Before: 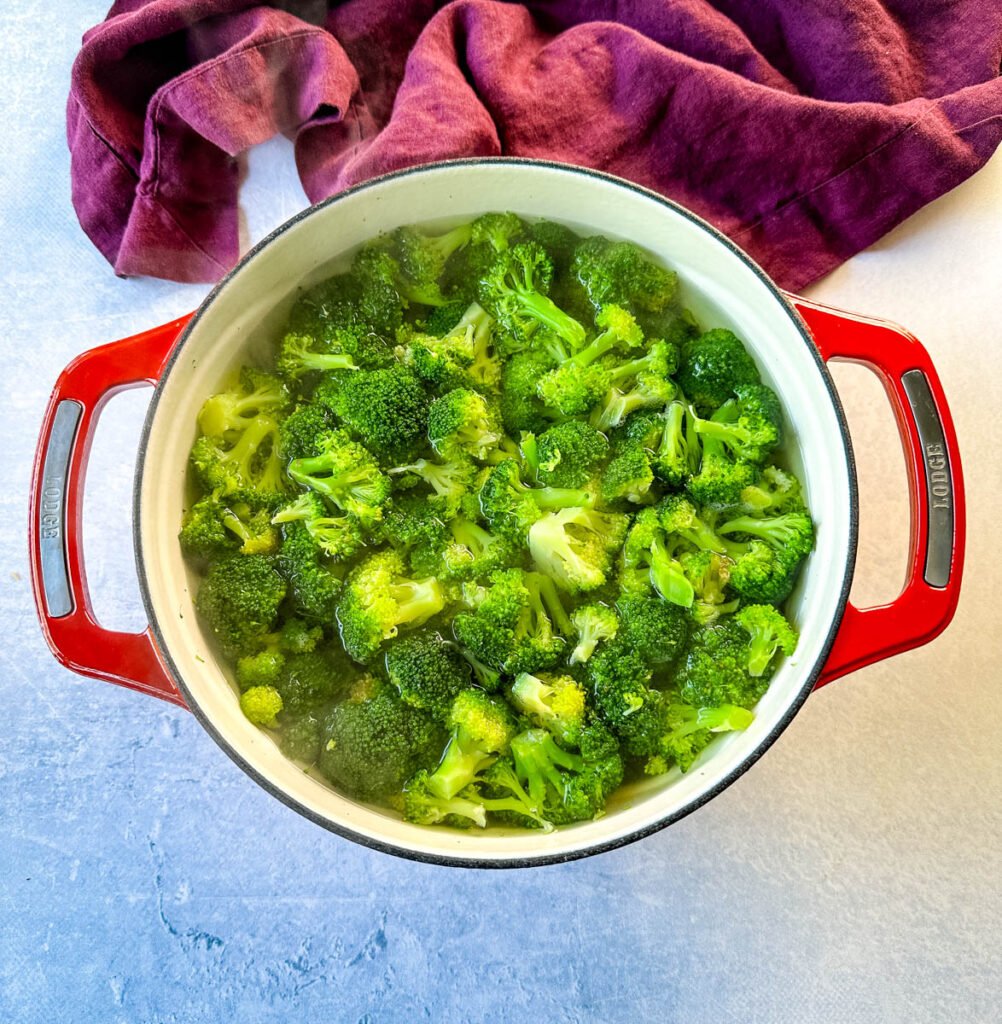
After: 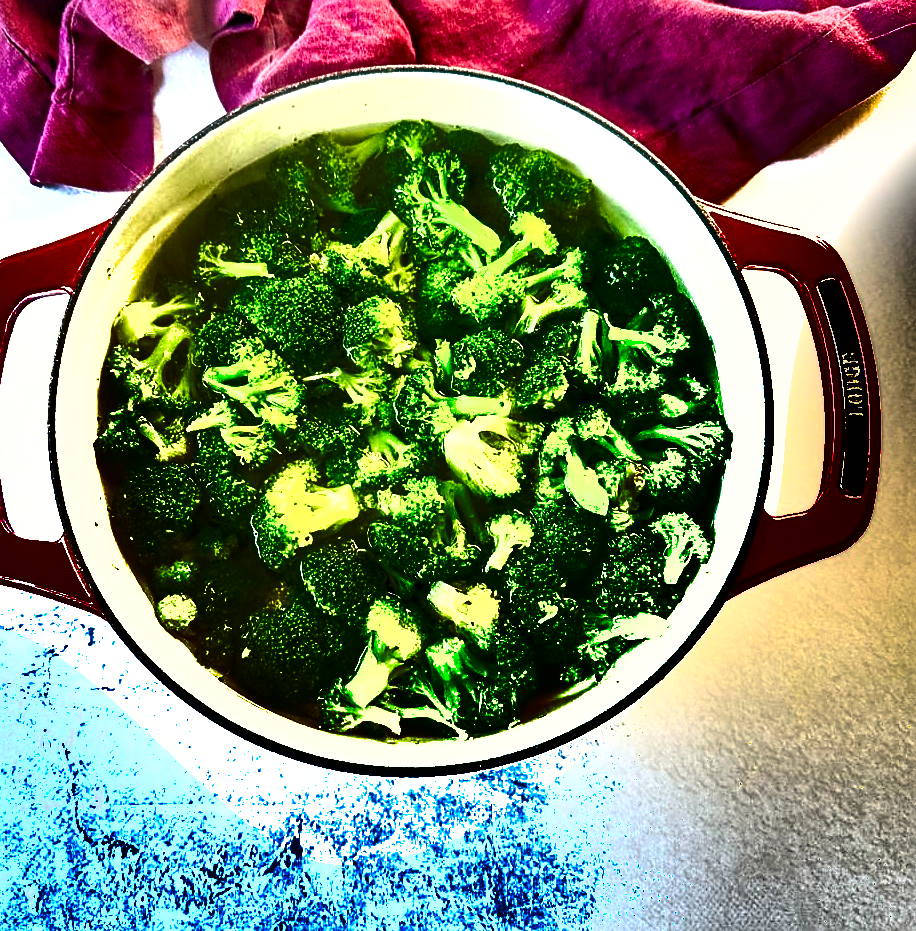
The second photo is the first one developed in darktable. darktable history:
crop and rotate: left 8.513%, top 9.059%
color correction: highlights a* 0.691, highlights b* 2.88, saturation 1.07
sharpen: on, module defaults
exposure: black level correction 0, exposure 1.2 EV, compensate exposure bias true, compensate highlight preservation false
contrast brightness saturation: contrast 0.032, brightness -0.038
shadows and highlights: radius 123.25, shadows 99.38, white point adjustment -3.01, highlights -98.05, soften with gaussian
